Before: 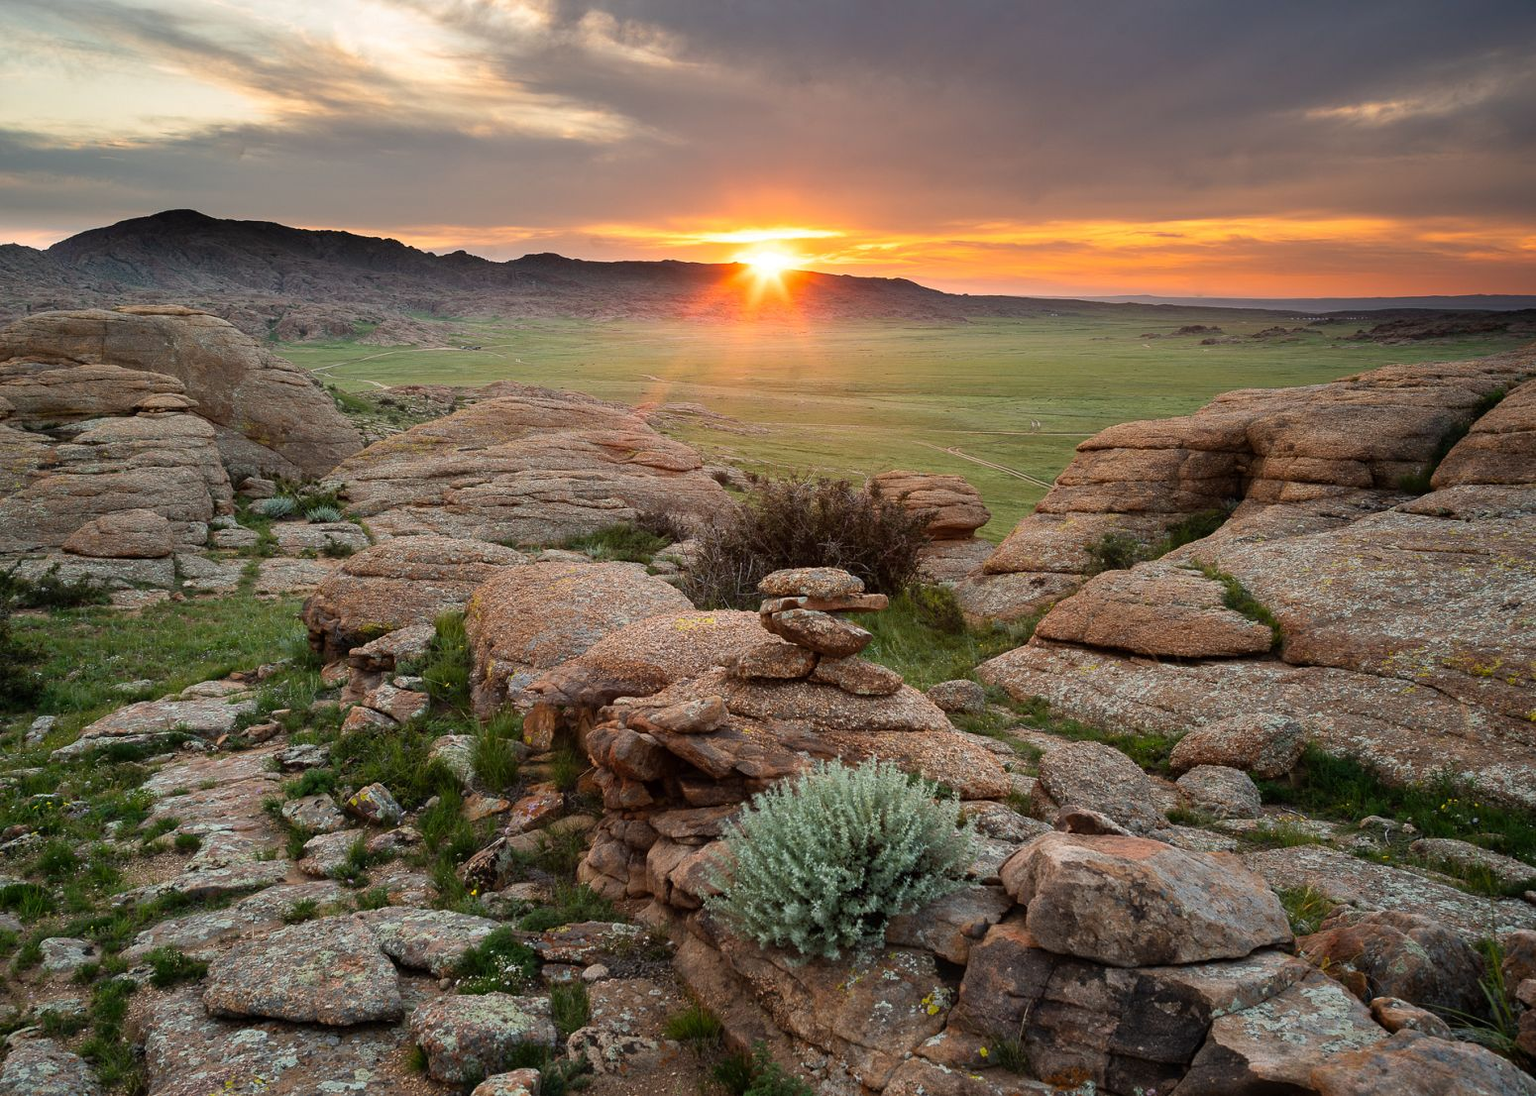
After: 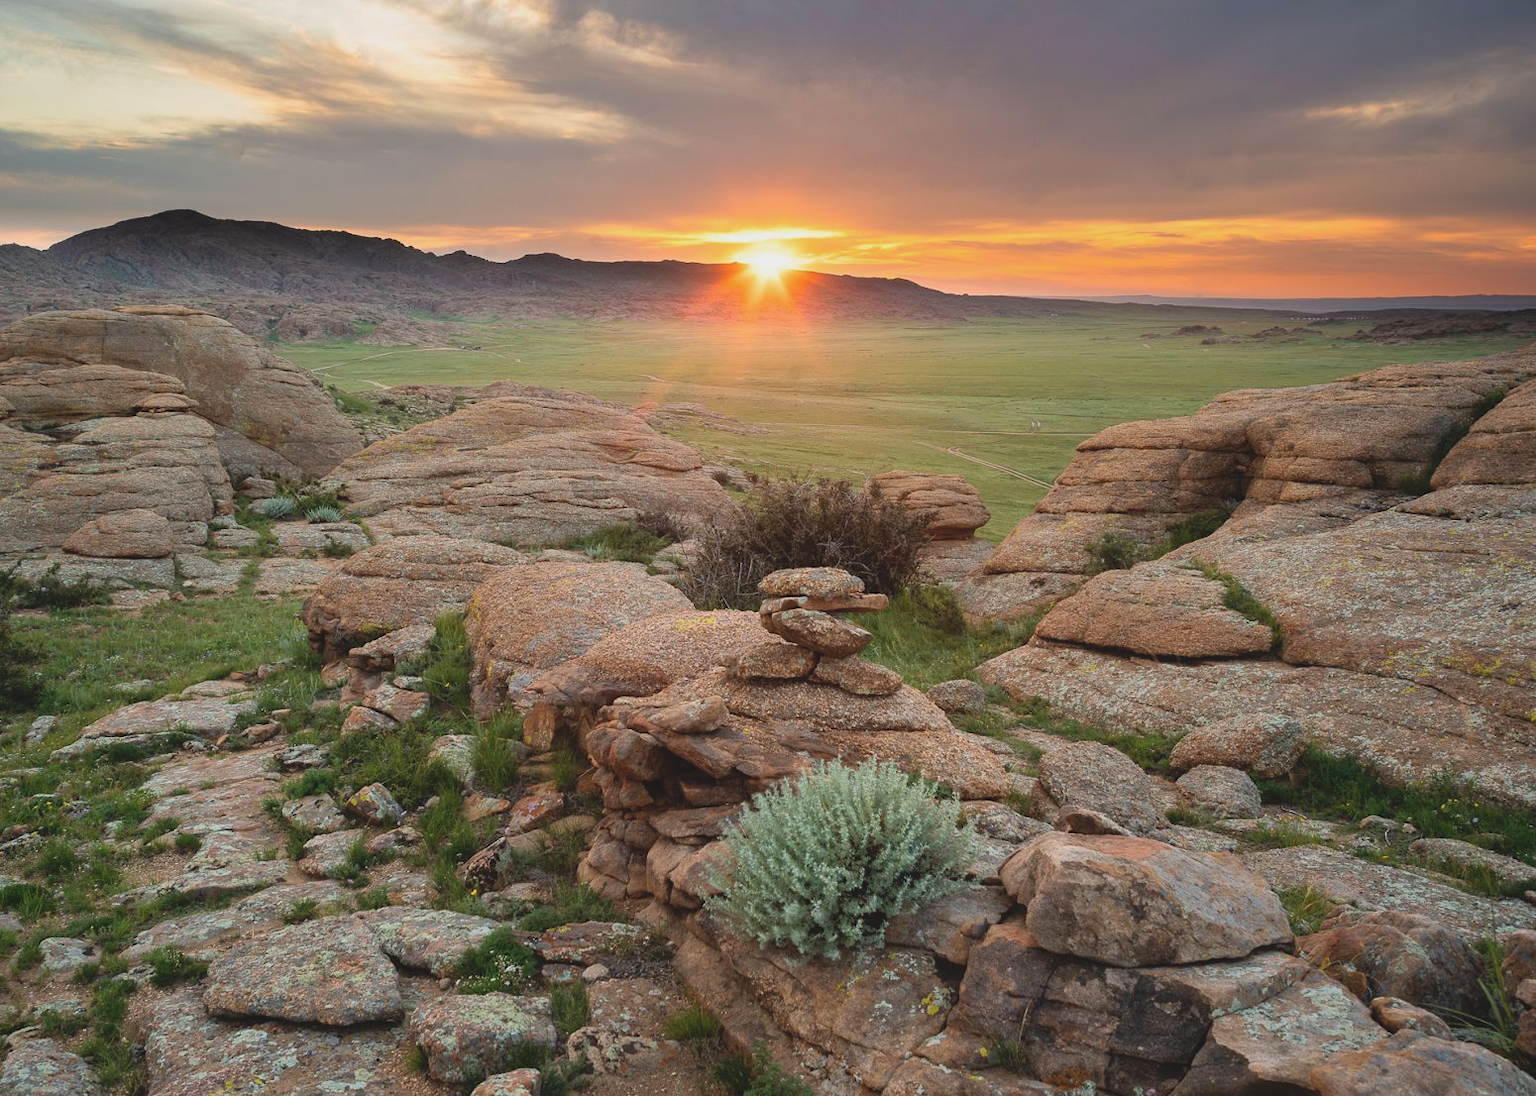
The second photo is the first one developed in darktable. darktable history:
contrast brightness saturation: contrast -0.149, brightness 0.055, saturation -0.129
velvia: strength 16.71%
